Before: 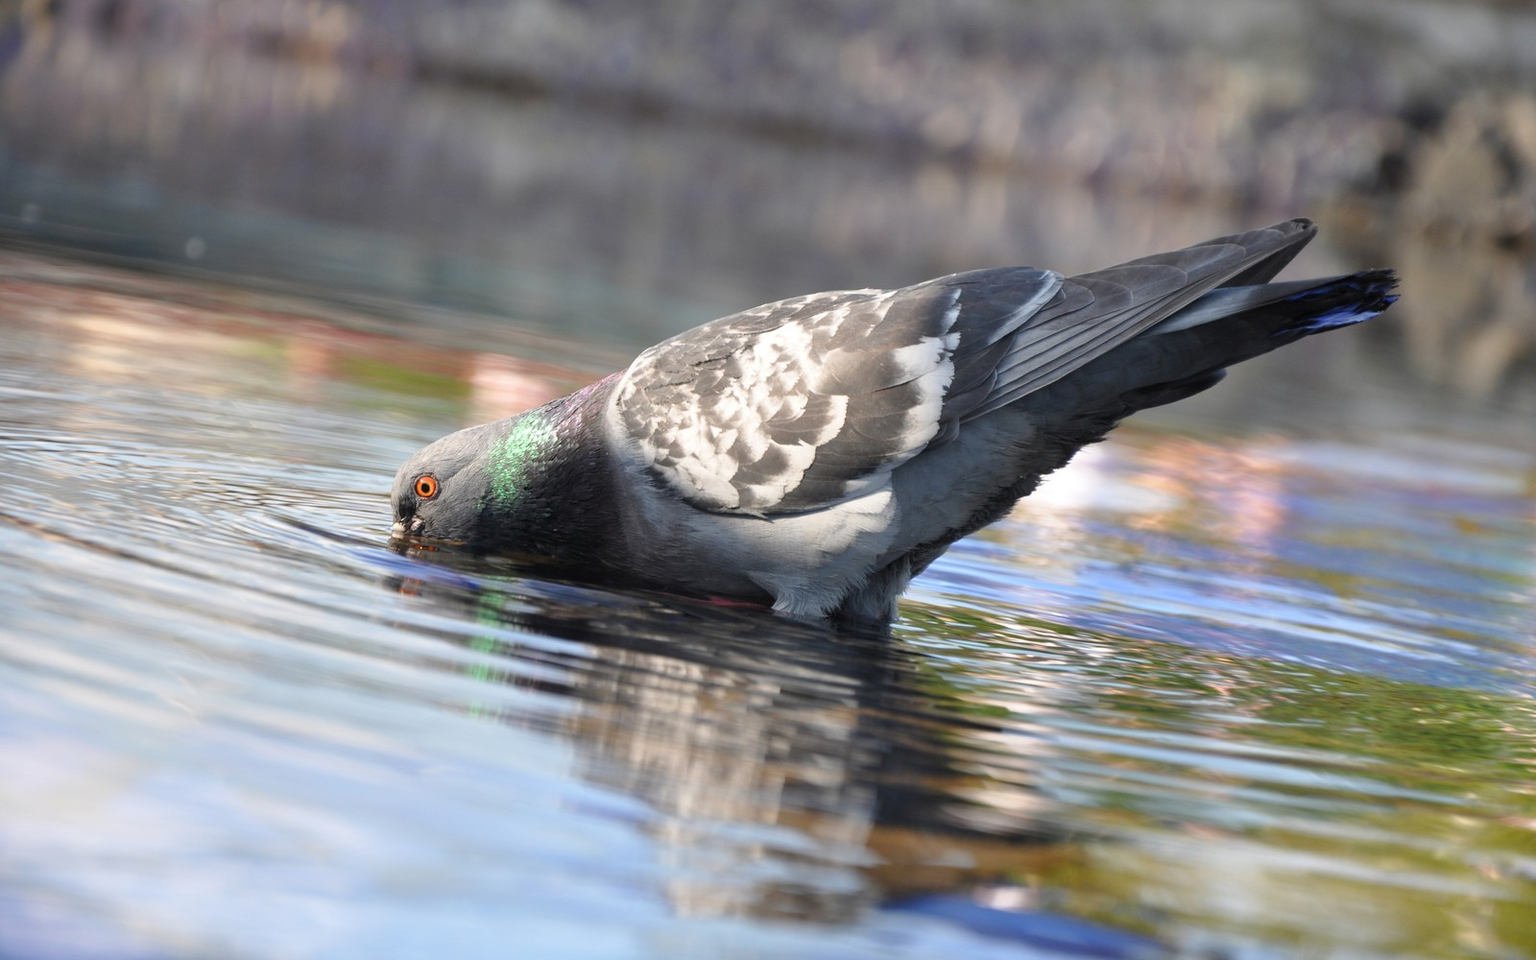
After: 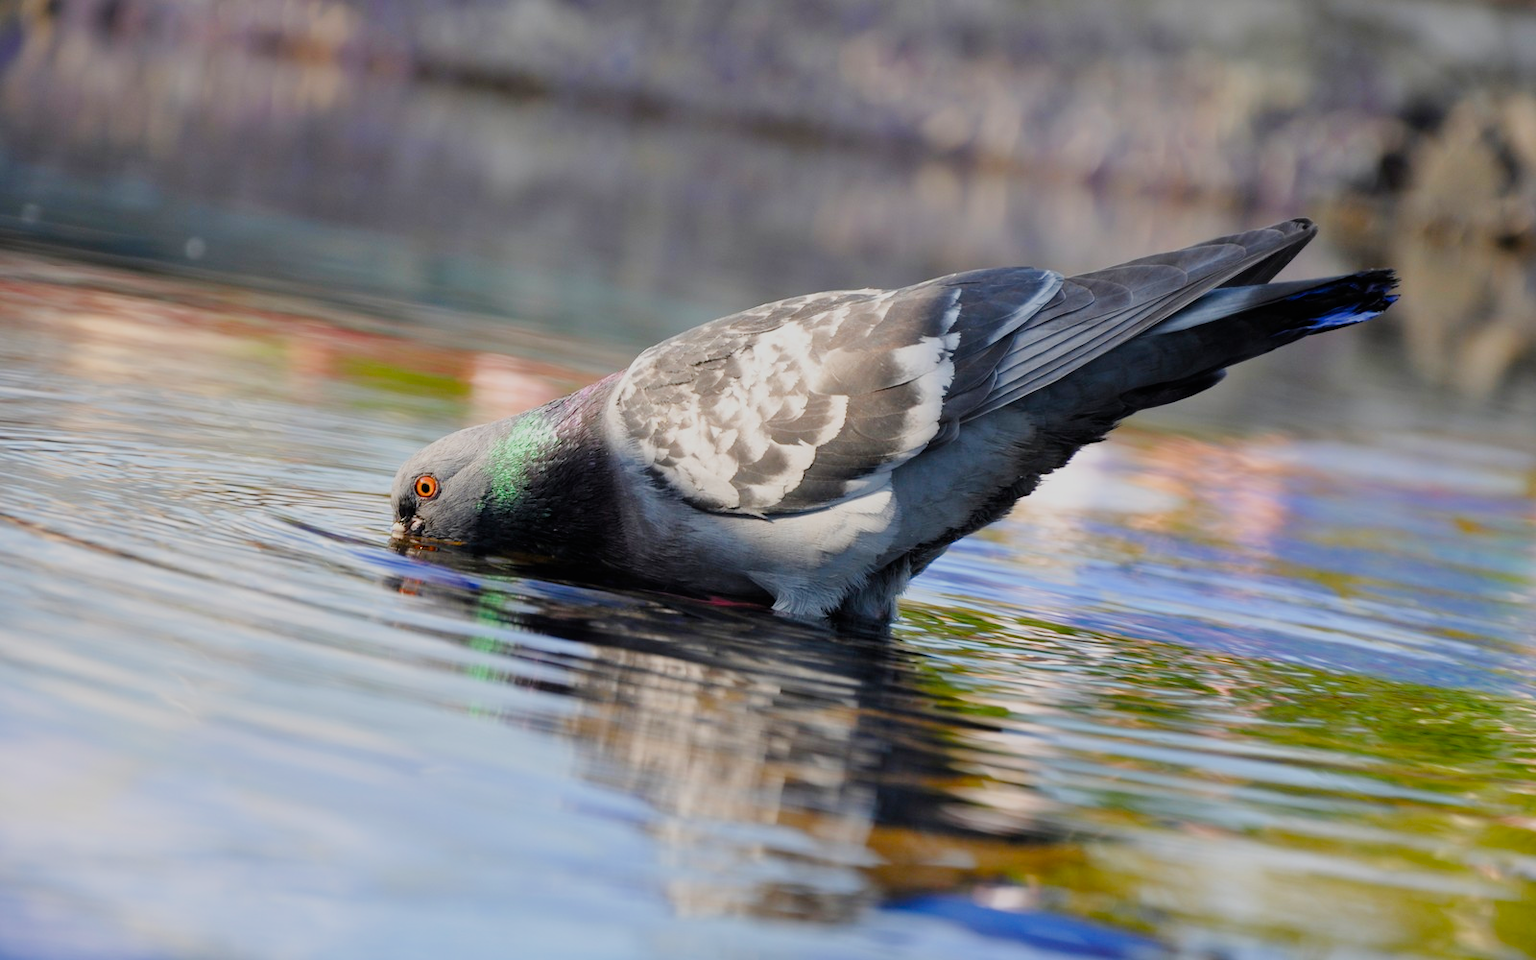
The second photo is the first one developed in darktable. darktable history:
filmic rgb: black relative exposure -7.65 EV, white relative exposure 4.56 EV, threshold 3.03 EV, hardness 3.61, contrast 1.05, enable highlight reconstruction true
color balance rgb: global offset › hue 169.69°, perceptual saturation grading › global saturation 34.85%, perceptual saturation grading › highlights -25.415%, perceptual saturation grading › shadows 49.983%, global vibrance 9.901%
color calibration: illuminant same as pipeline (D50), adaptation none (bypass), x 0.333, y 0.334, temperature 5021.16 K
